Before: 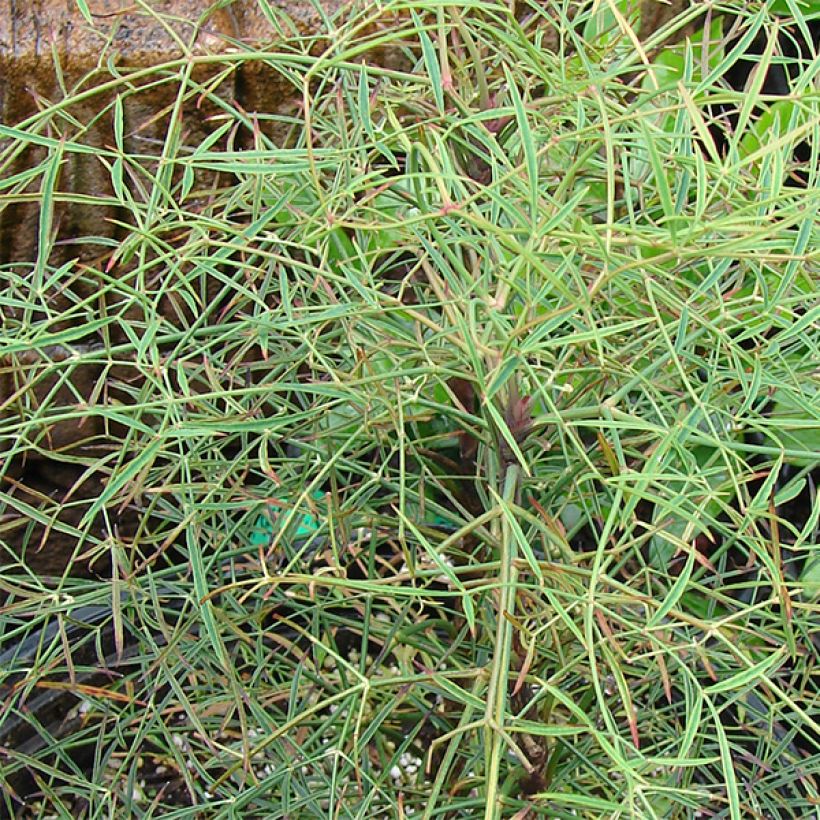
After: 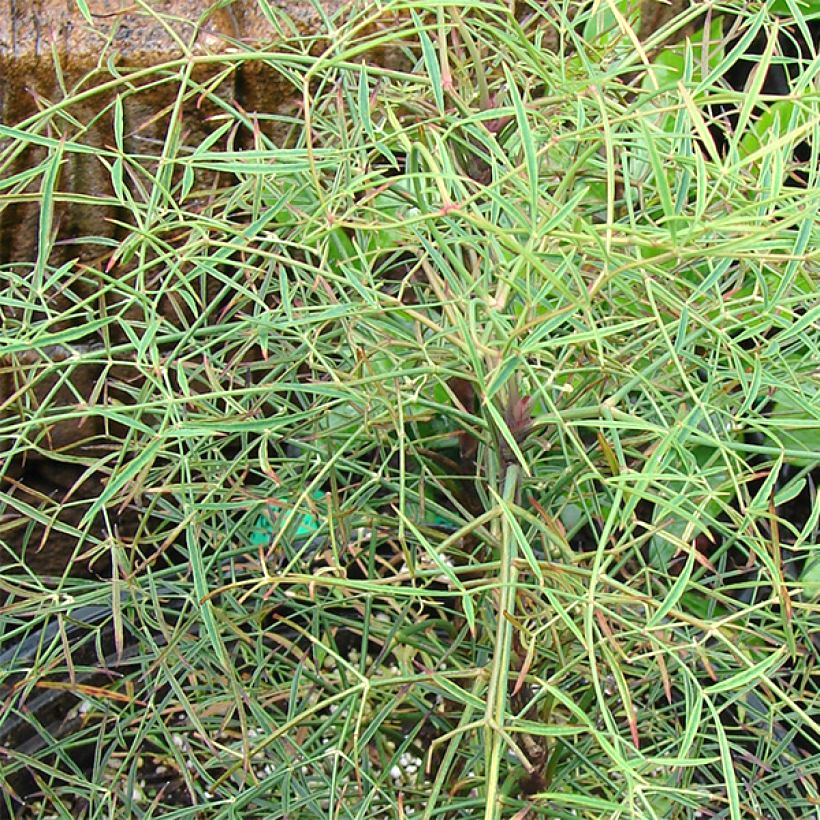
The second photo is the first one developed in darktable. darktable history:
exposure: exposure 0.202 EV, compensate exposure bias true, compensate highlight preservation false
